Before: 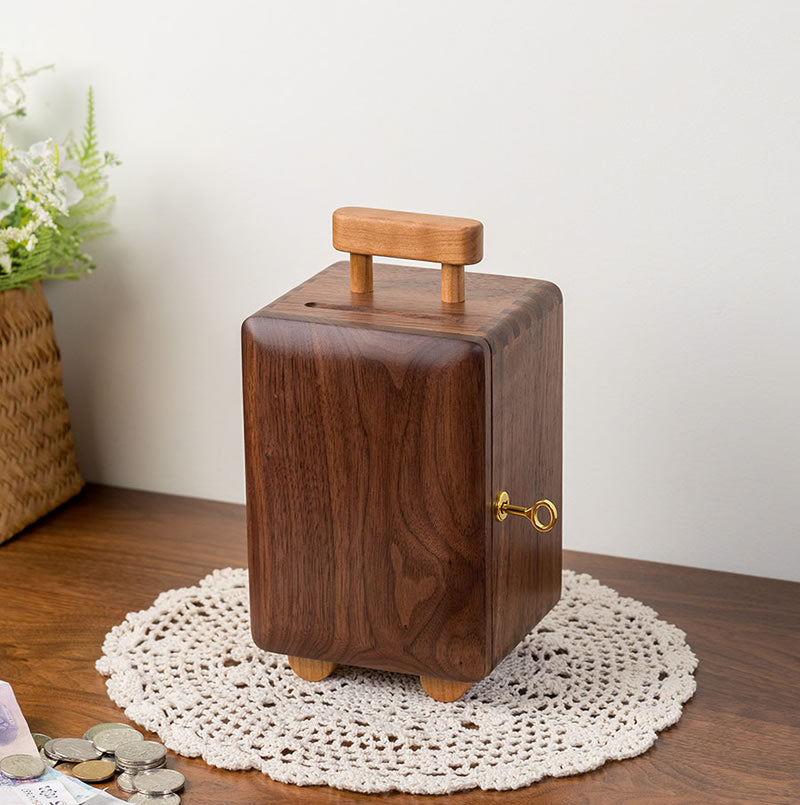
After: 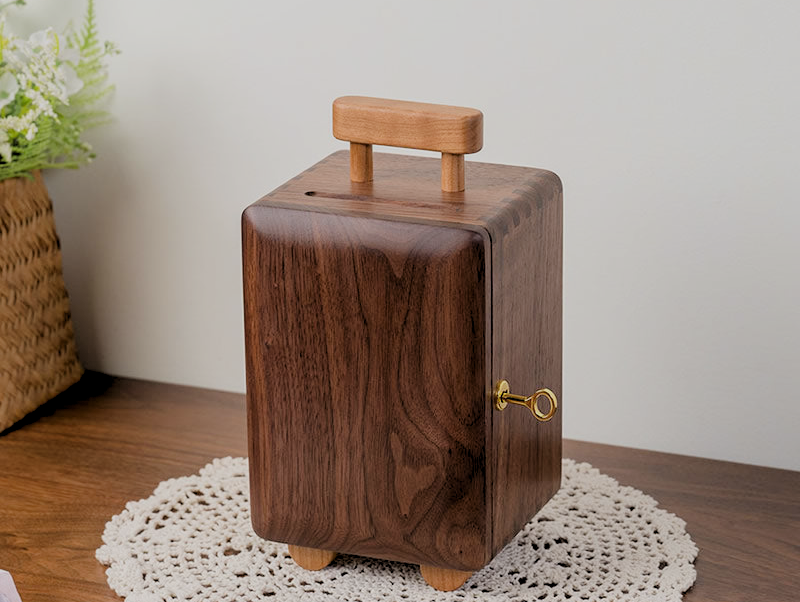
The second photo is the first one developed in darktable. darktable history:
crop: top 13.838%, bottom 11.267%
filmic rgb: black relative exposure -6.54 EV, white relative exposure 4.73 EV, hardness 3.12, contrast 0.801
levels: levels [0.062, 0.494, 0.925]
